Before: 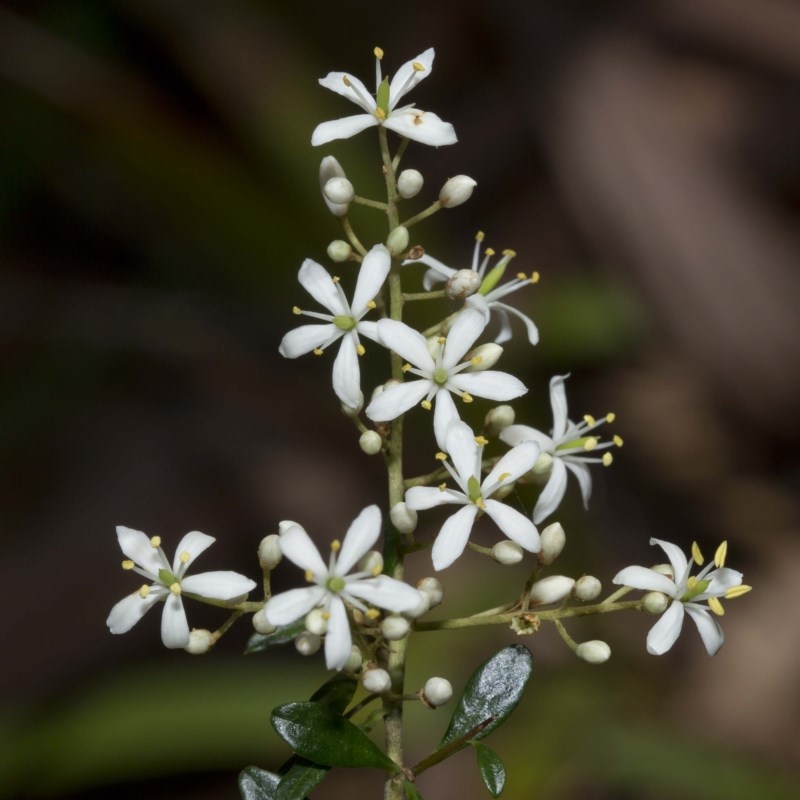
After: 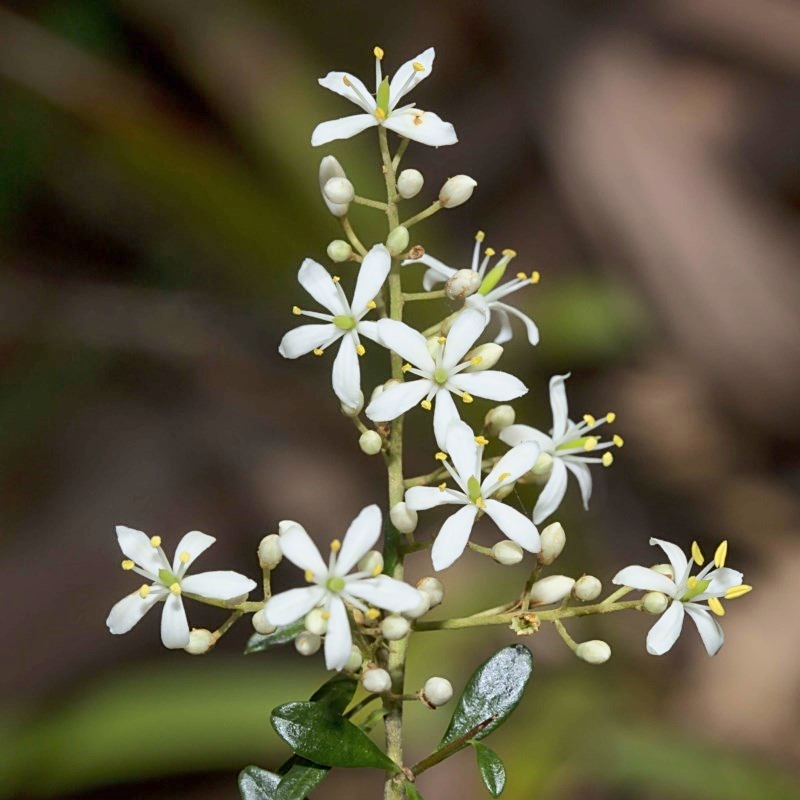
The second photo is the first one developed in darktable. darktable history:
base curve: curves: ch0 [(0, 0) (0.025, 0.046) (0.112, 0.277) (0.467, 0.74) (0.814, 0.929) (1, 0.942)]
shadows and highlights: on, module defaults
sharpen: on, module defaults
